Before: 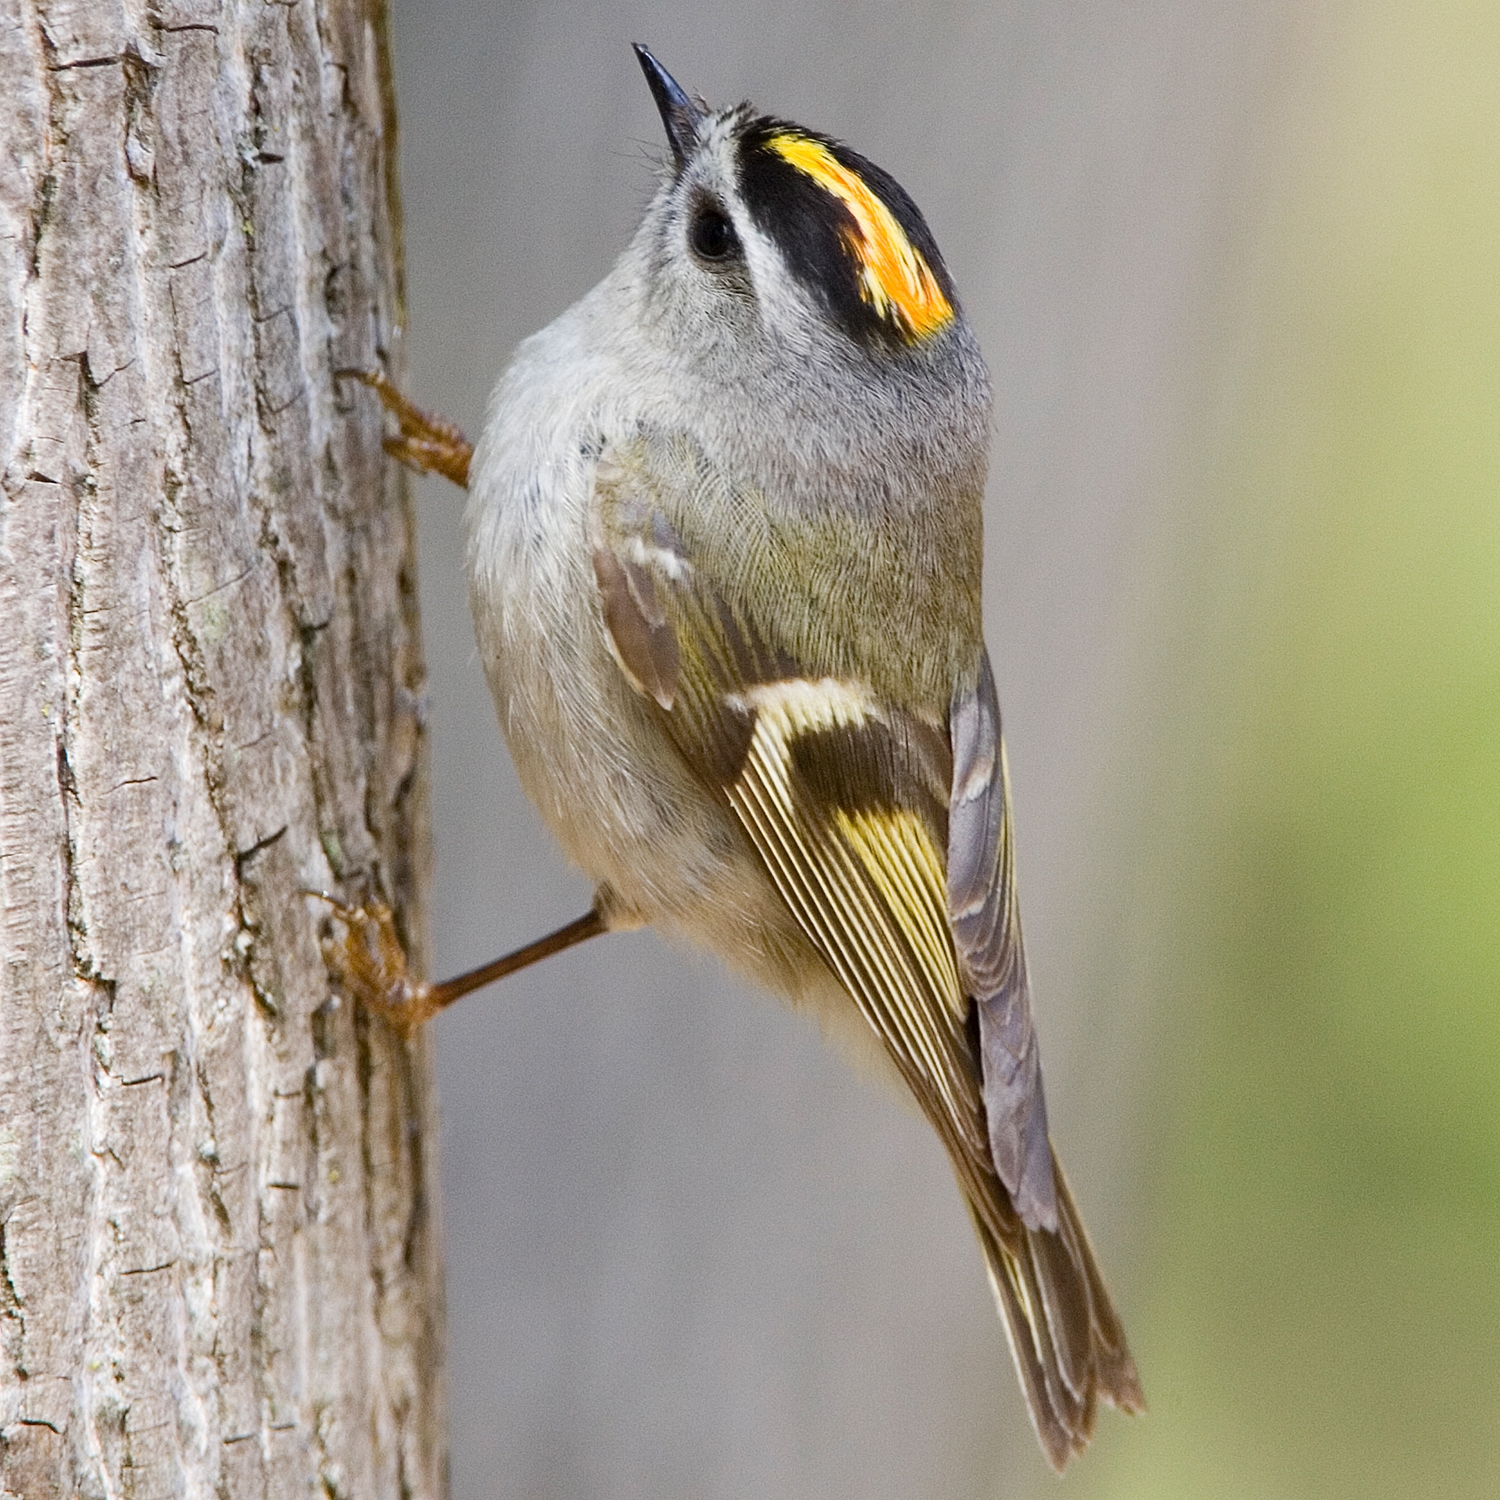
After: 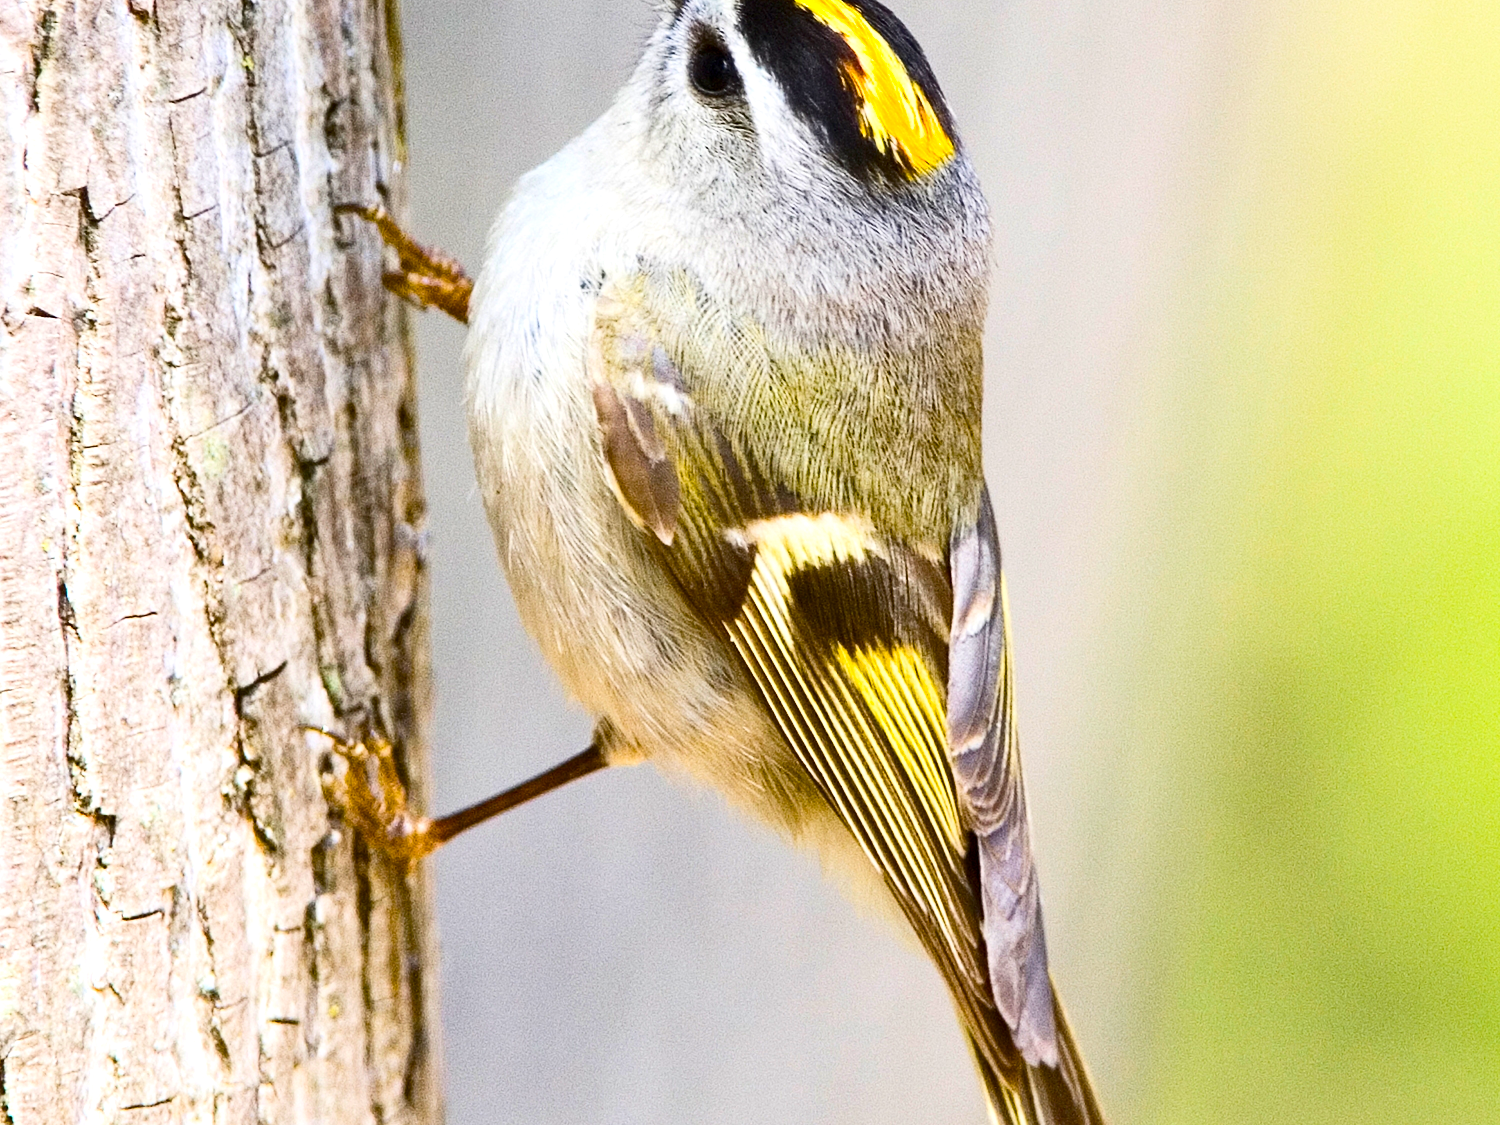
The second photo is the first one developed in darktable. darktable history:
exposure: exposure 0.6 EV, compensate highlight preservation false
crop: top 11.038%, bottom 13.962%
contrast brightness saturation: contrast 0.28
color balance rgb: linear chroma grading › global chroma 15%, perceptual saturation grading › global saturation 30%
